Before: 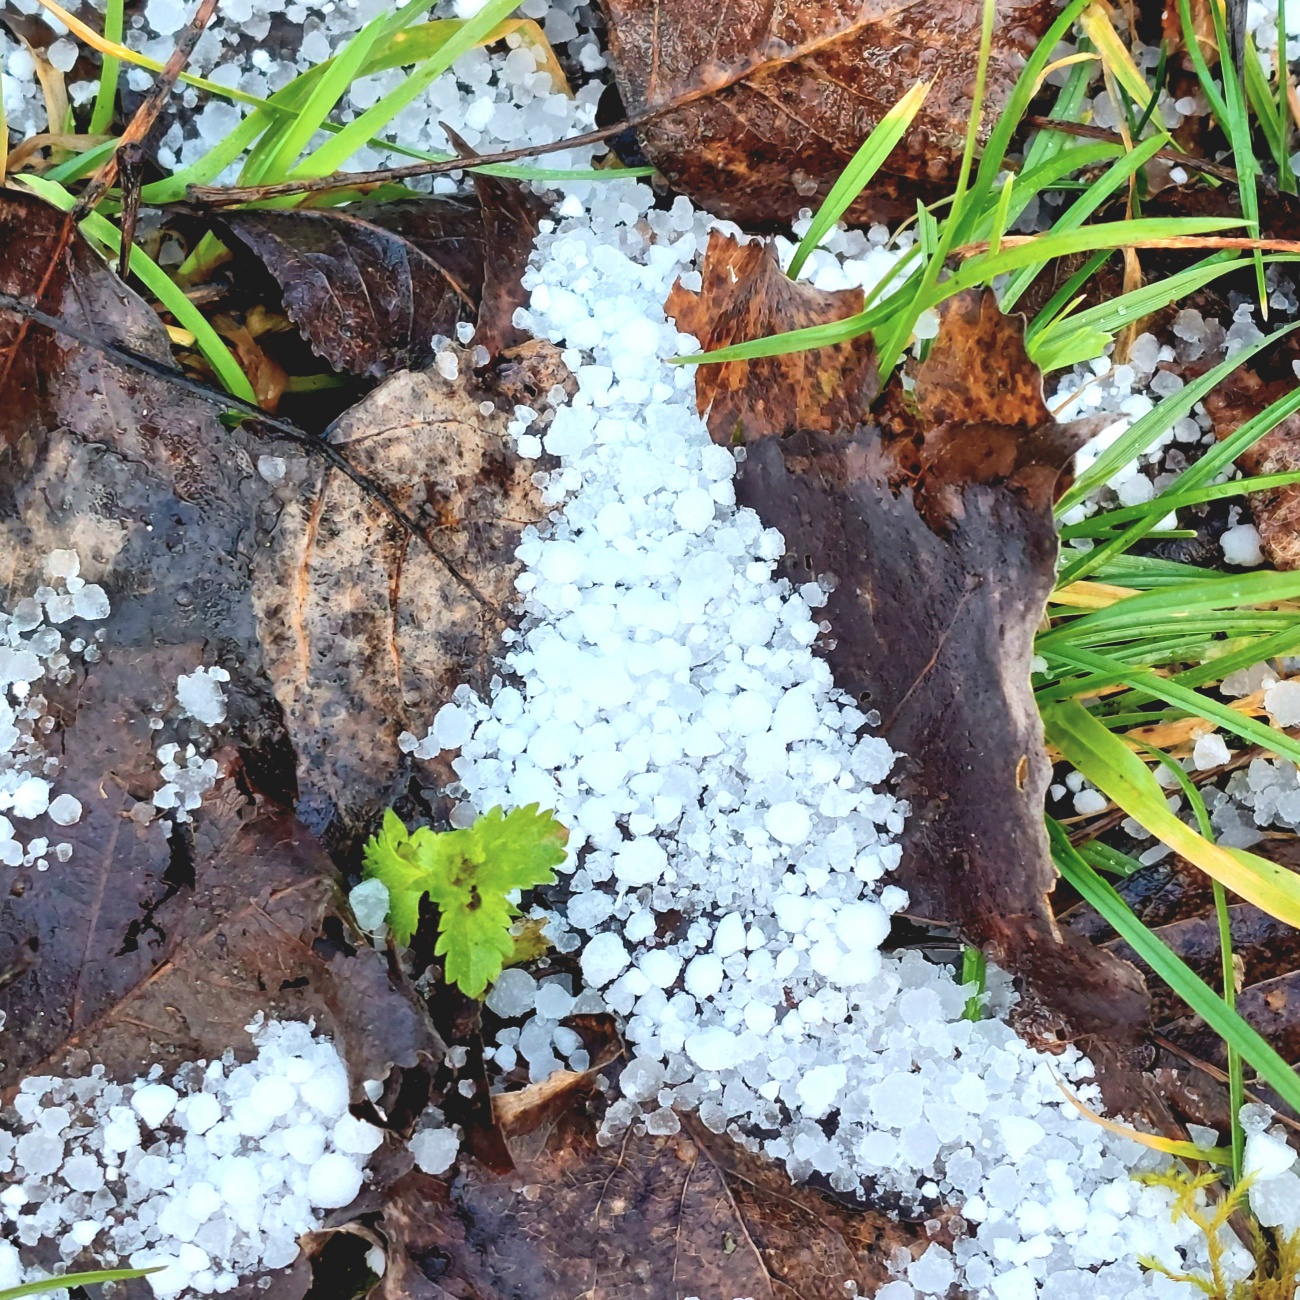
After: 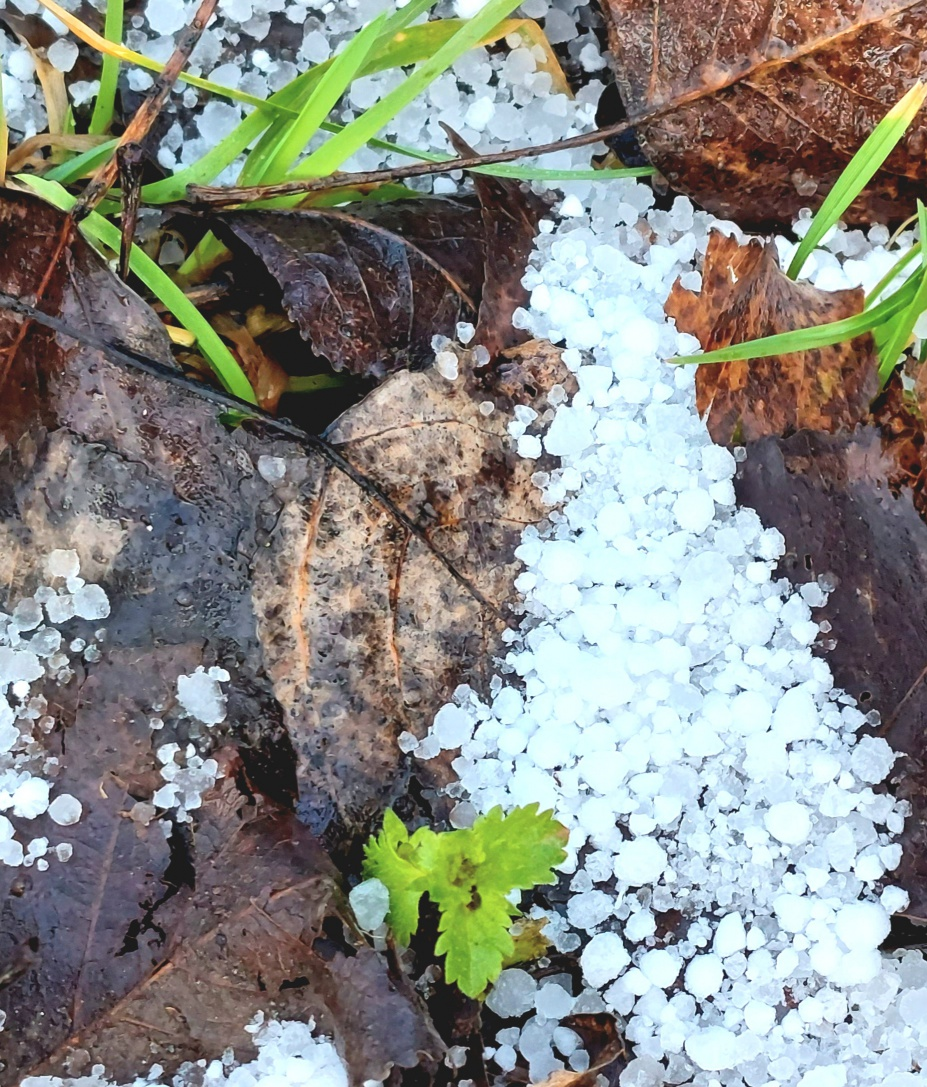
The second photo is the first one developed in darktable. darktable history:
crop: right 28.66%, bottom 16.337%
